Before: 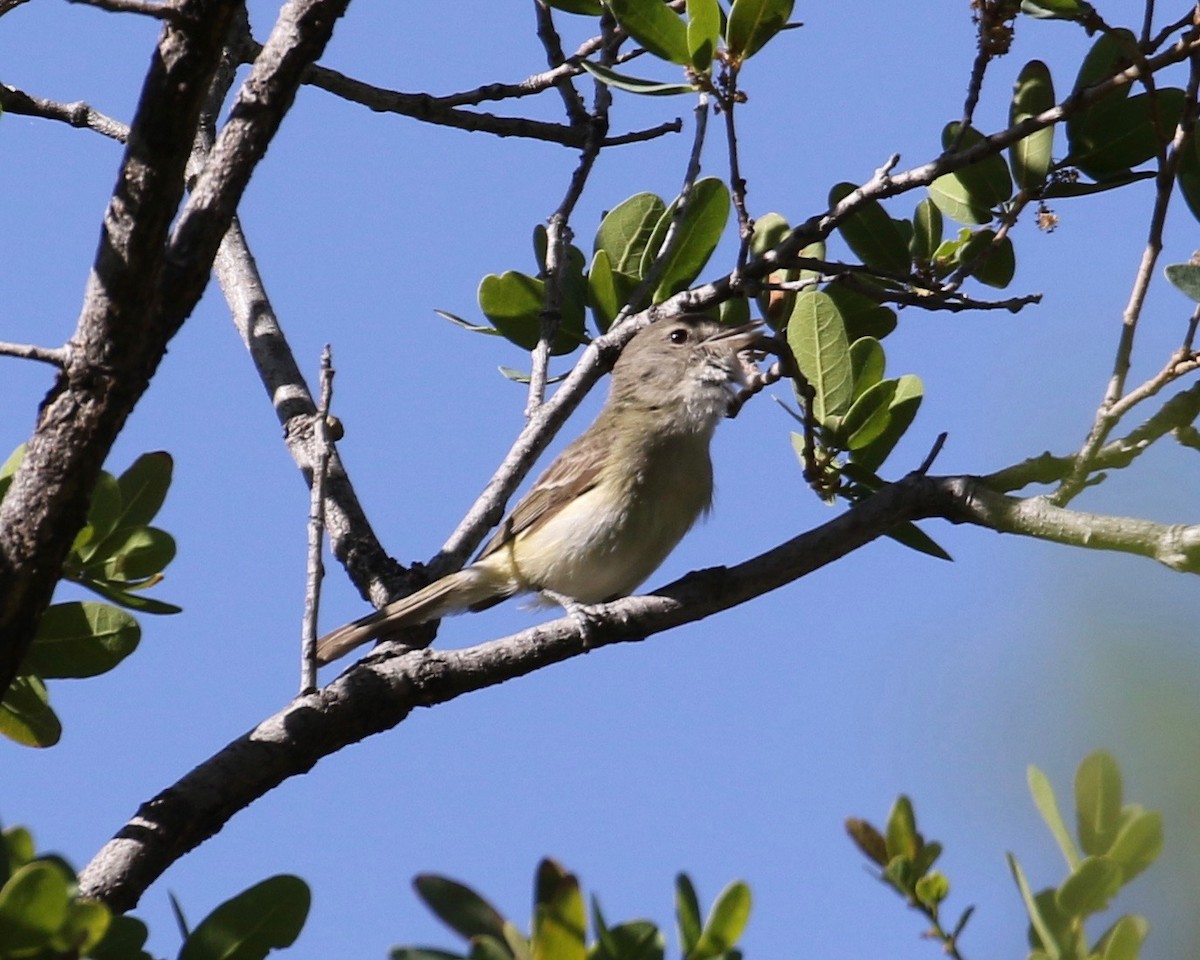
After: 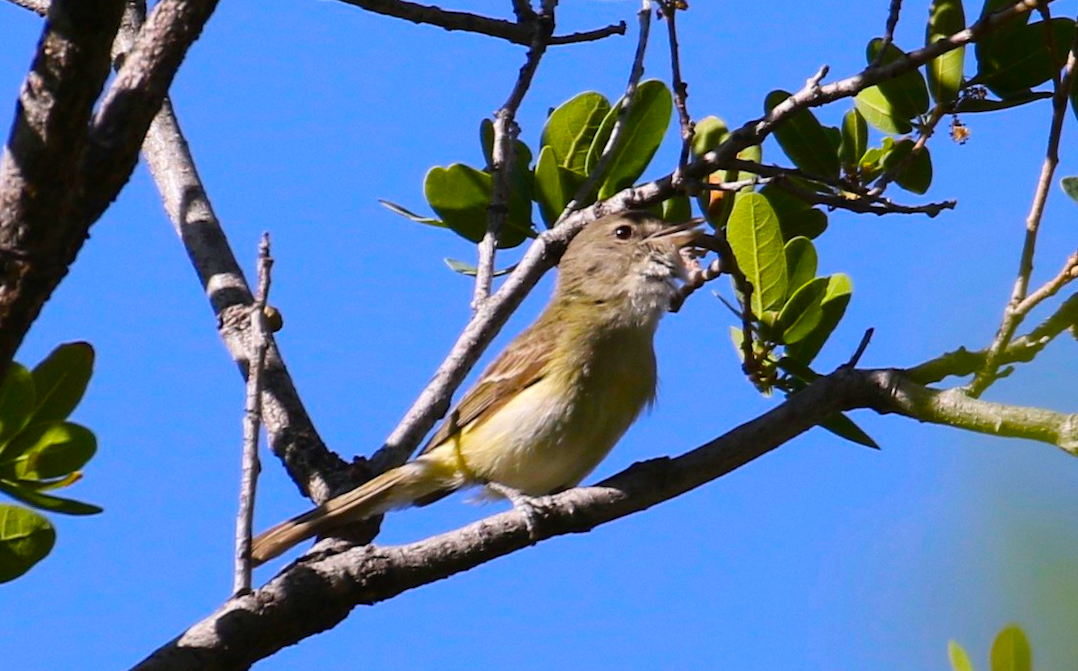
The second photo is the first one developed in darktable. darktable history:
crop: left 8.155%, top 6.611%, bottom 15.385%
color balance rgb: linear chroma grading › global chroma 25%, perceptual saturation grading › global saturation 50%
rotate and perspective: rotation -0.013°, lens shift (vertical) -0.027, lens shift (horizontal) 0.178, crop left 0.016, crop right 0.989, crop top 0.082, crop bottom 0.918
